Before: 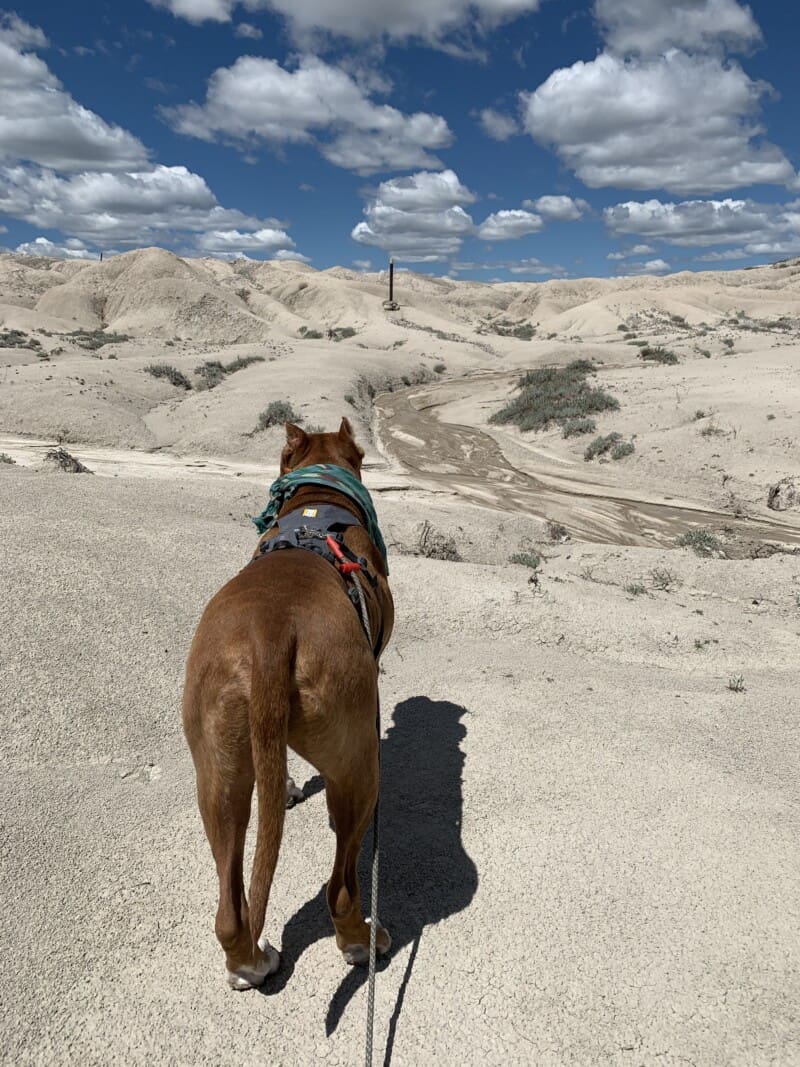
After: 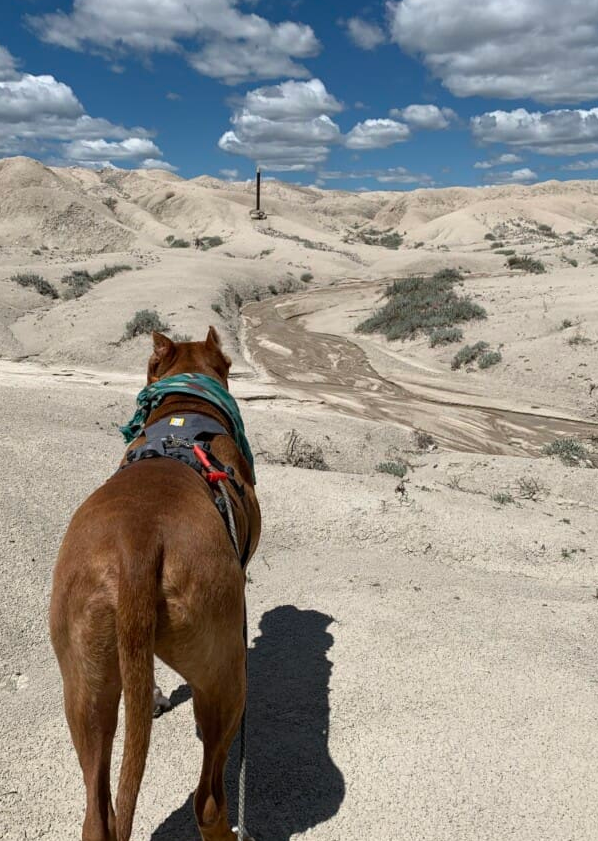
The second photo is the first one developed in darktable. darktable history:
crop: left 16.734%, top 8.594%, right 8.463%, bottom 12.586%
